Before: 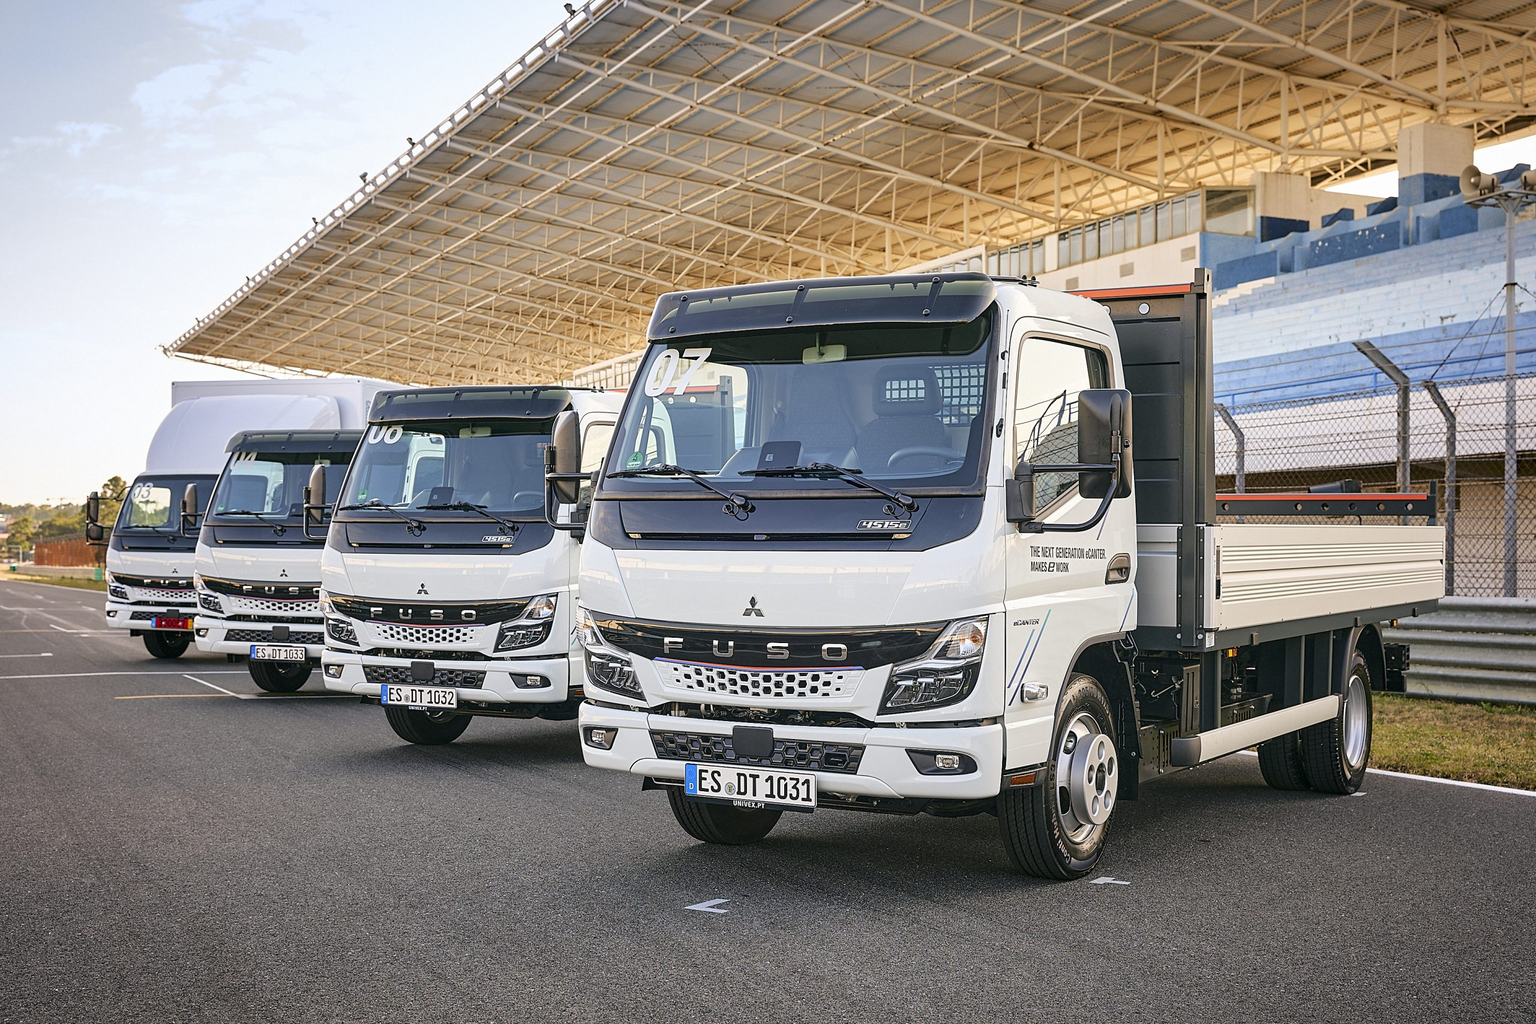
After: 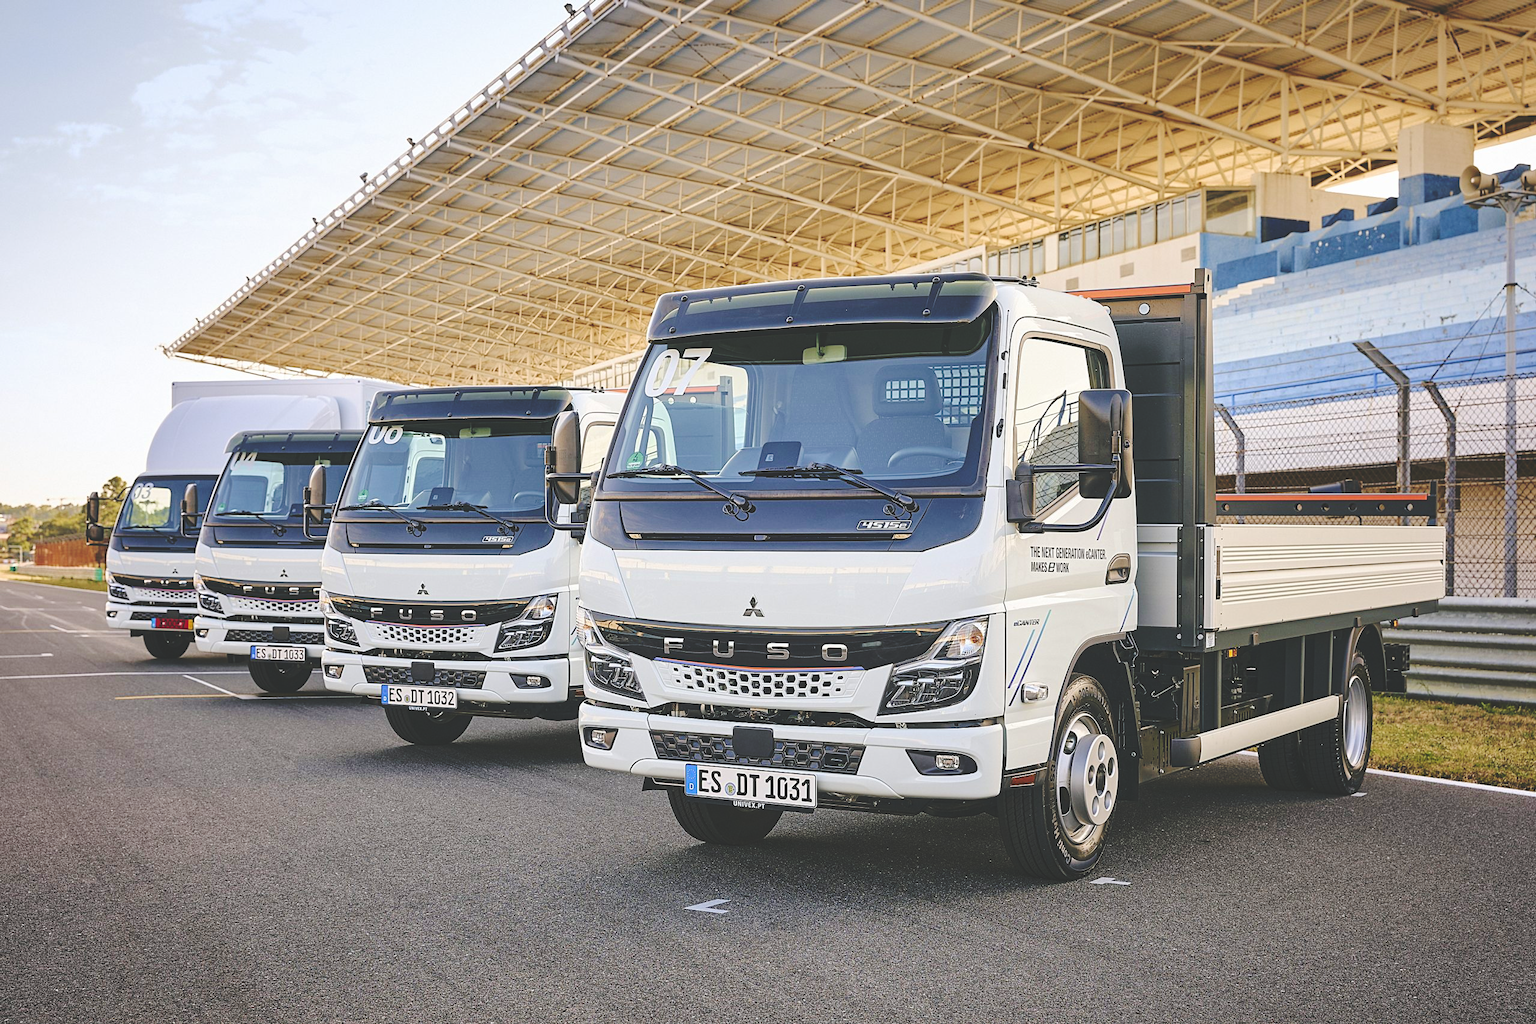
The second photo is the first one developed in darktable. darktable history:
velvia: on, module defaults
base curve: curves: ch0 [(0, 0.024) (0.055, 0.065) (0.121, 0.166) (0.236, 0.319) (0.693, 0.726) (1, 1)], preserve colors none
